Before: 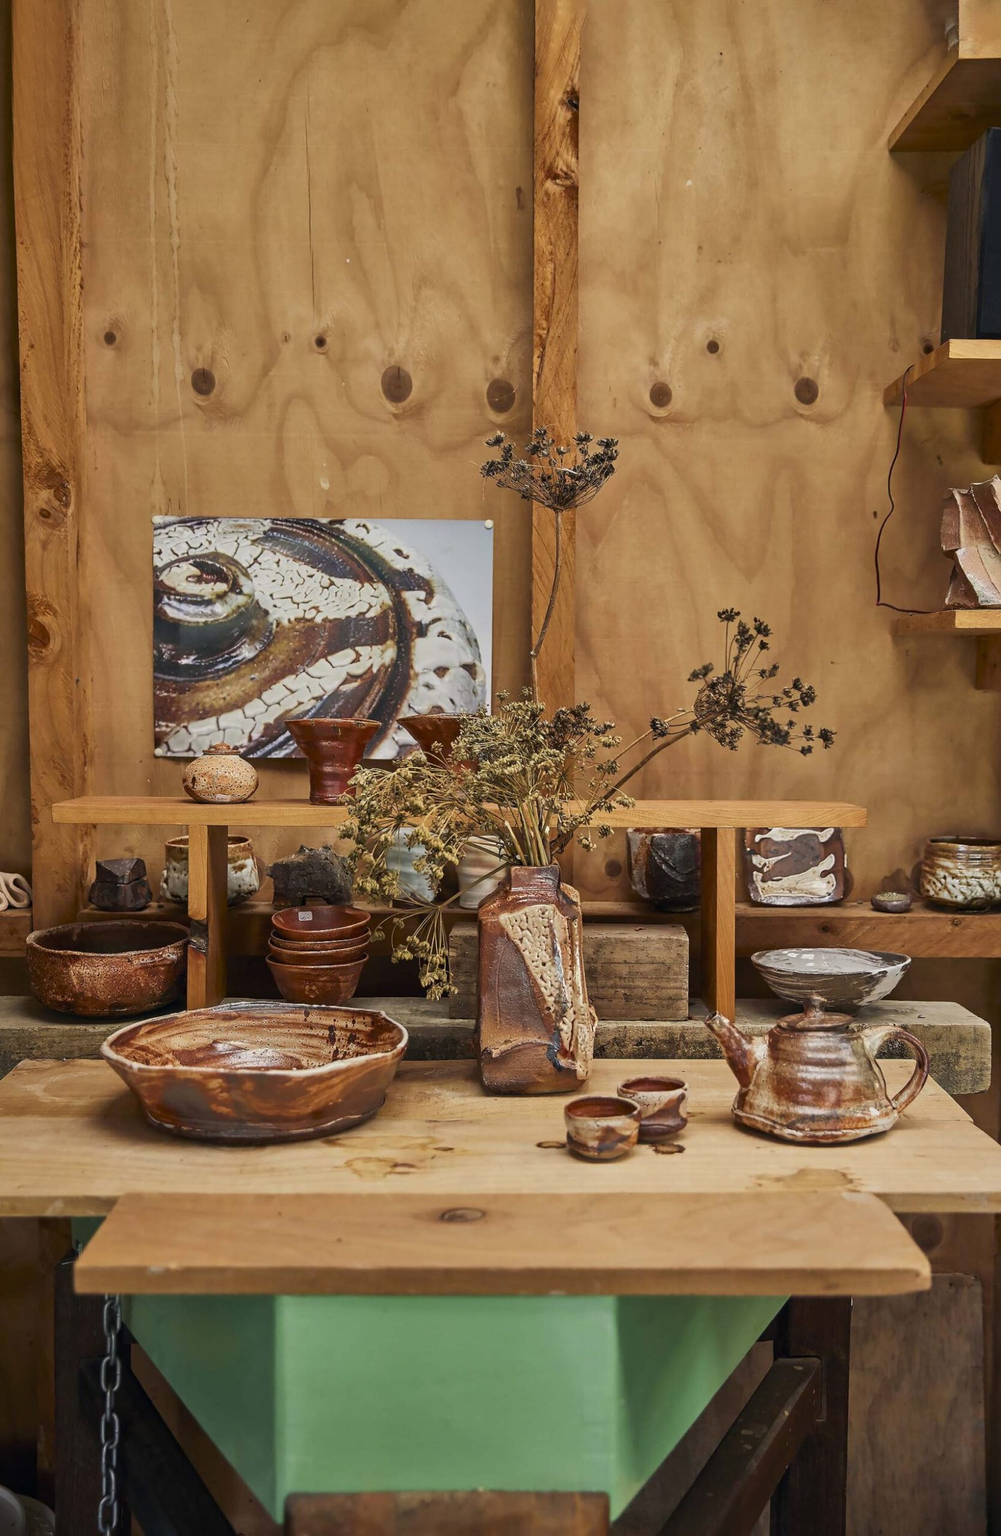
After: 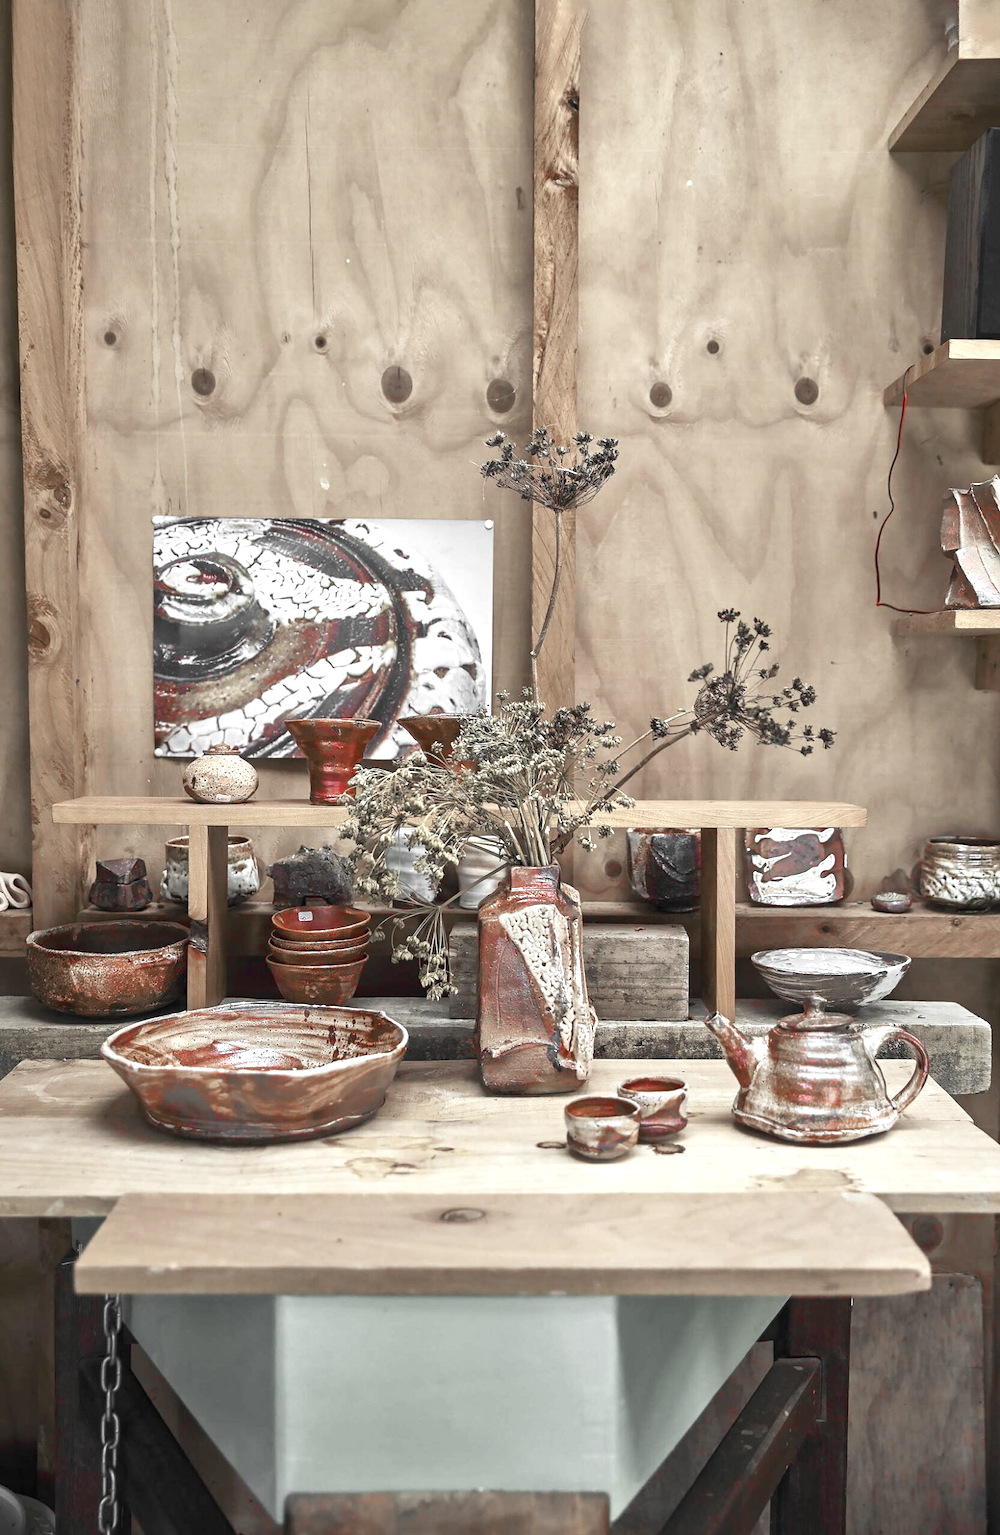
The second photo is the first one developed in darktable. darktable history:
color zones: curves: ch1 [(0, 0.831) (0.08, 0.771) (0.157, 0.268) (0.241, 0.207) (0.562, -0.005) (0.714, -0.013) (0.876, 0.01) (1, 0.831)]
exposure: exposure 1 EV, compensate exposure bias true, compensate highlight preservation false
color calibration: illuminant F (fluorescent), F source F9 (Cool White Deluxe 4150 K) – high CRI, x 0.375, y 0.373, temperature 4152.73 K
